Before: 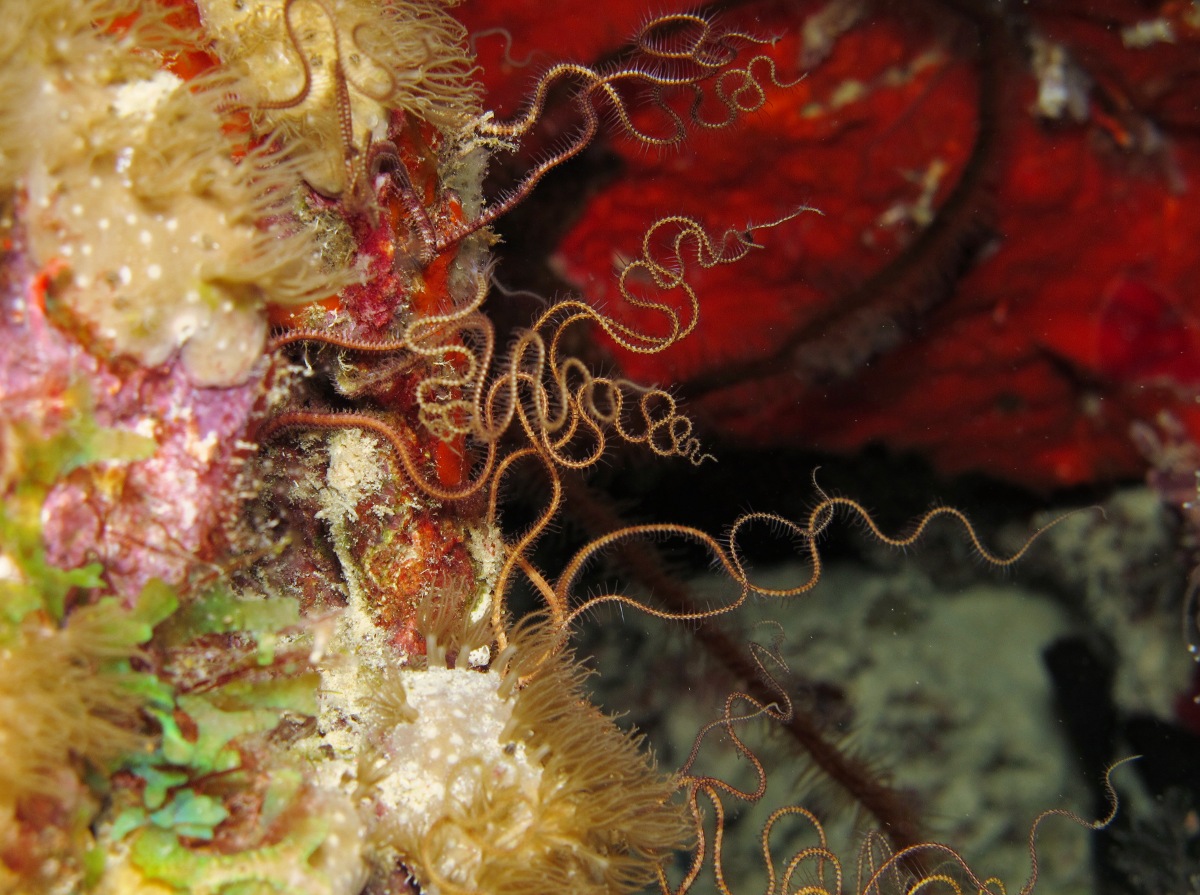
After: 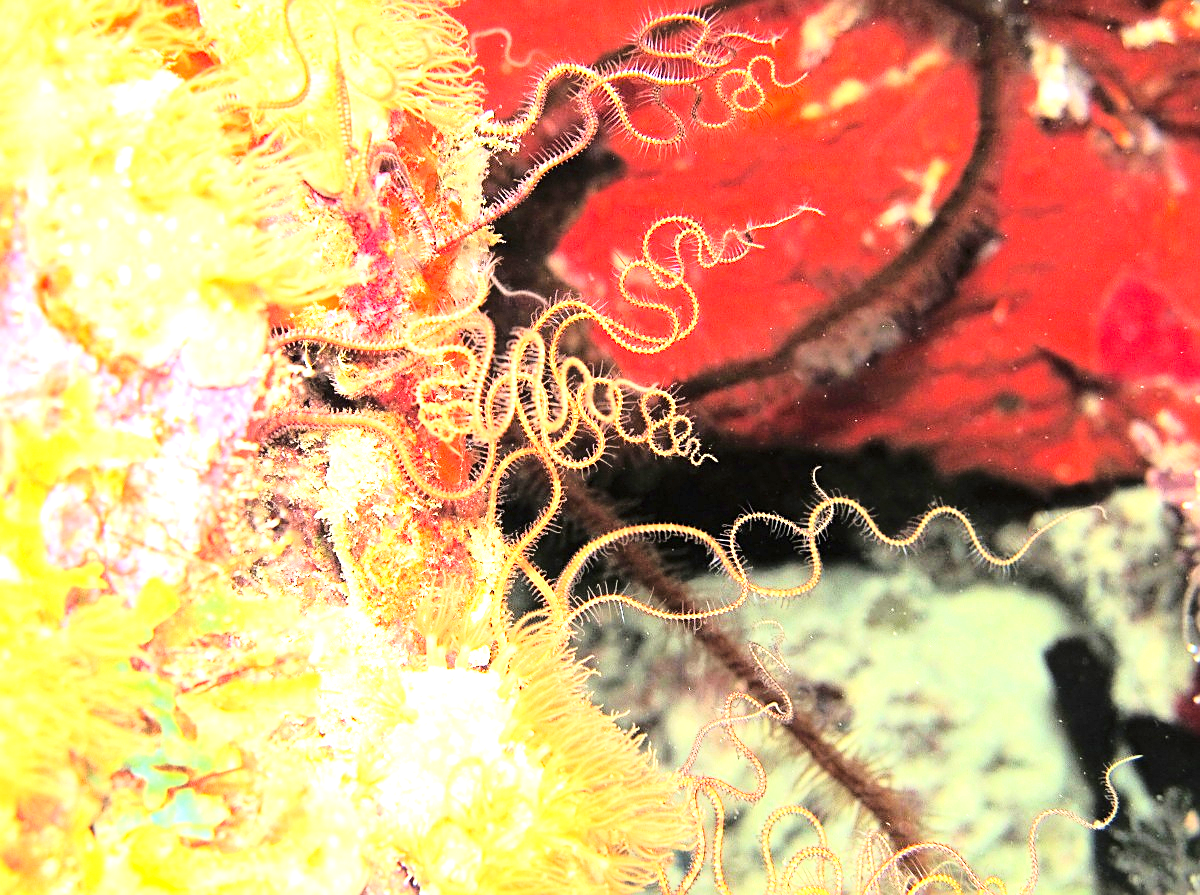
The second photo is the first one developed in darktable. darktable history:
tone equalizer: -8 EV -0.747 EV, -7 EV -0.687 EV, -6 EV -0.616 EV, -5 EV -0.411 EV, -3 EV 0.377 EV, -2 EV 0.6 EV, -1 EV 0.687 EV, +0 EV 0.722 EV
exposure: black level correction 0, exposure 2.133 EV, compensate highlight preservation false
base curve: curves: ch0 [(0, 0) (0.028, 0.03) (0.121, 0.232) (0.46, 0.748) (0.859, 0.968) (1, 1)]
sharpen: on, module defaults
